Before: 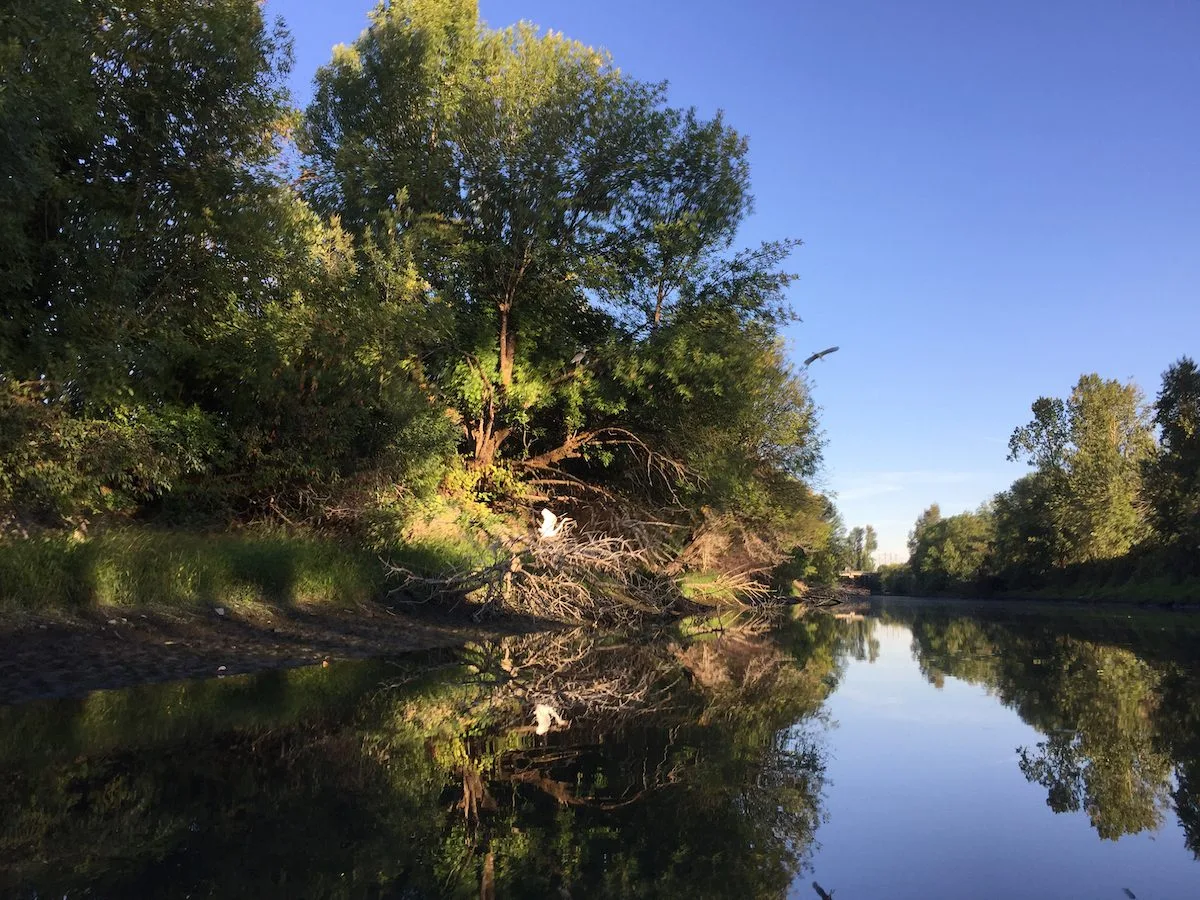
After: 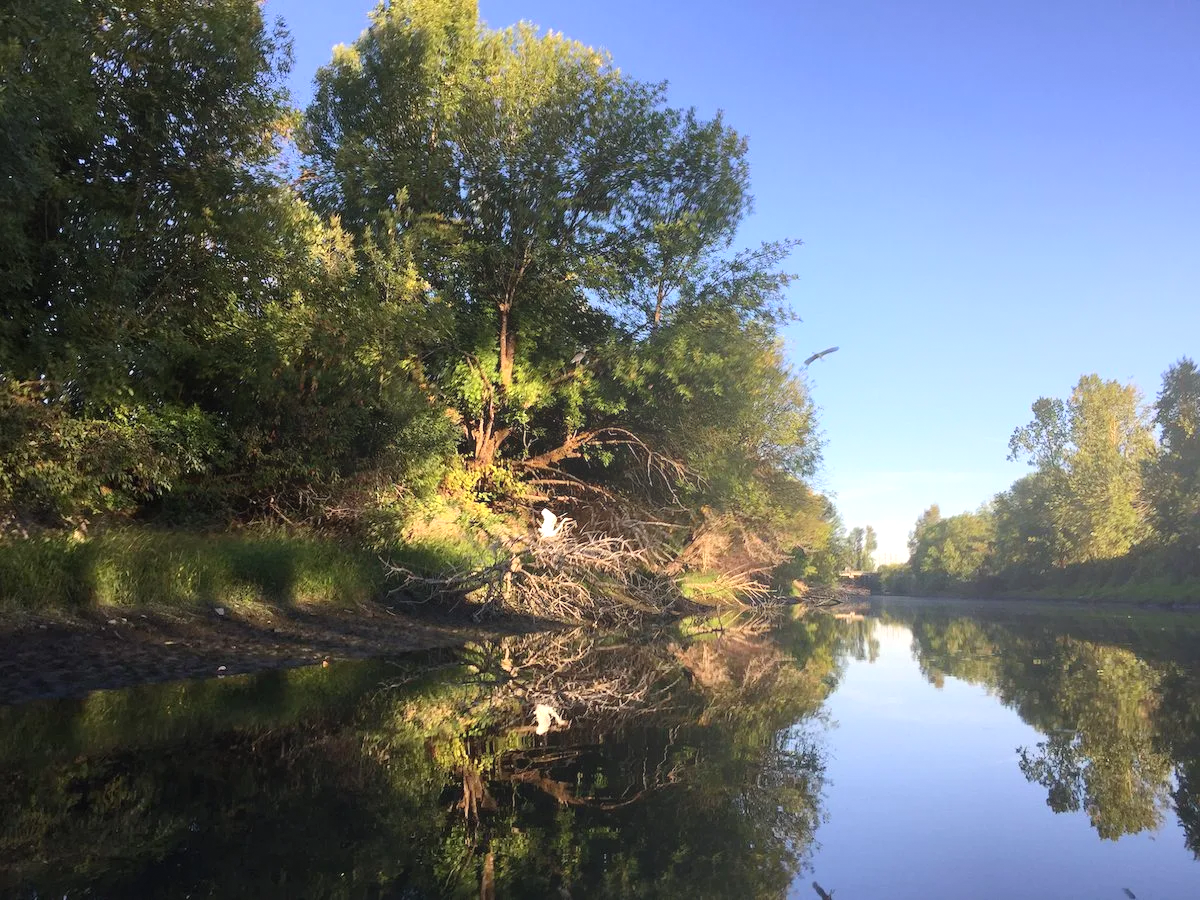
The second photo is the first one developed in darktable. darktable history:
exposure: exposure 0.3 EV, compensate highlight preservation false
bloom: size 40%
grain: coarseness 0.81 ISO, strength 1.34%, mid-tones bias 0%
